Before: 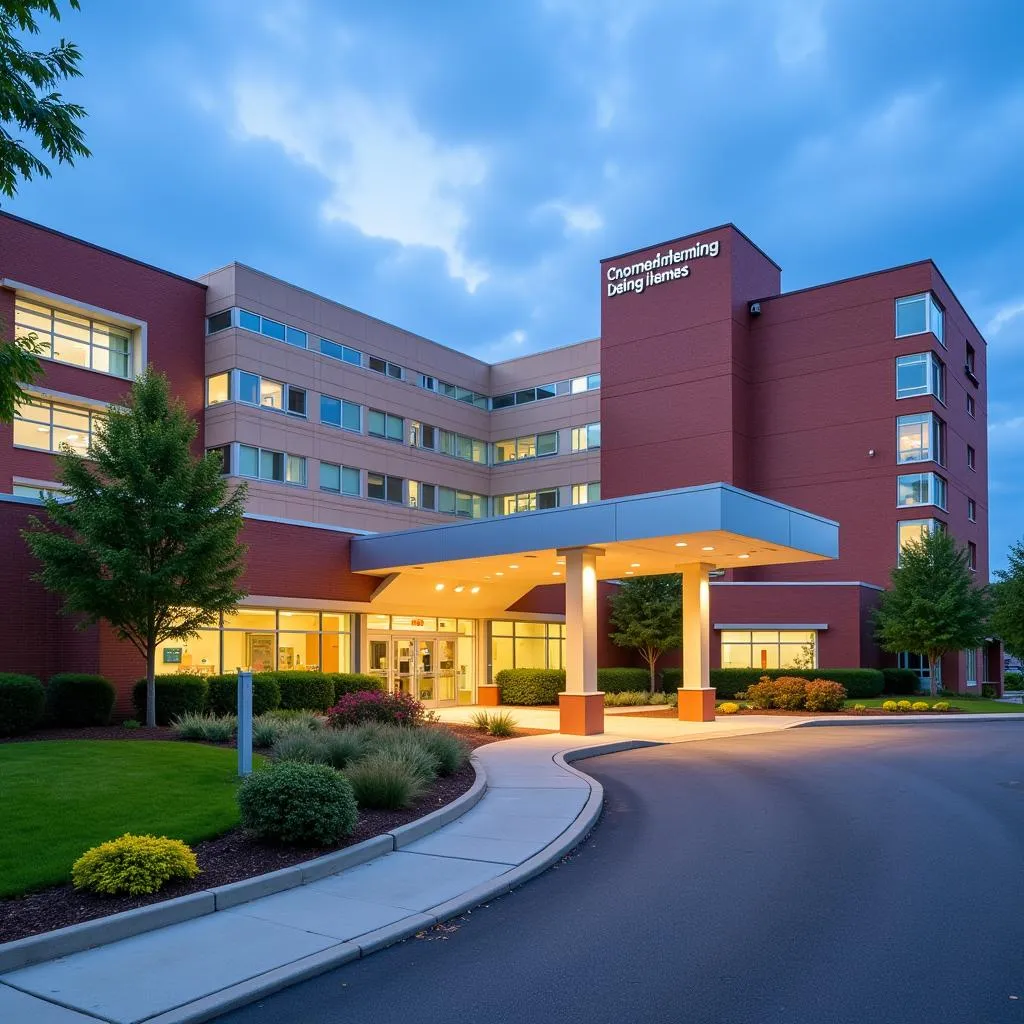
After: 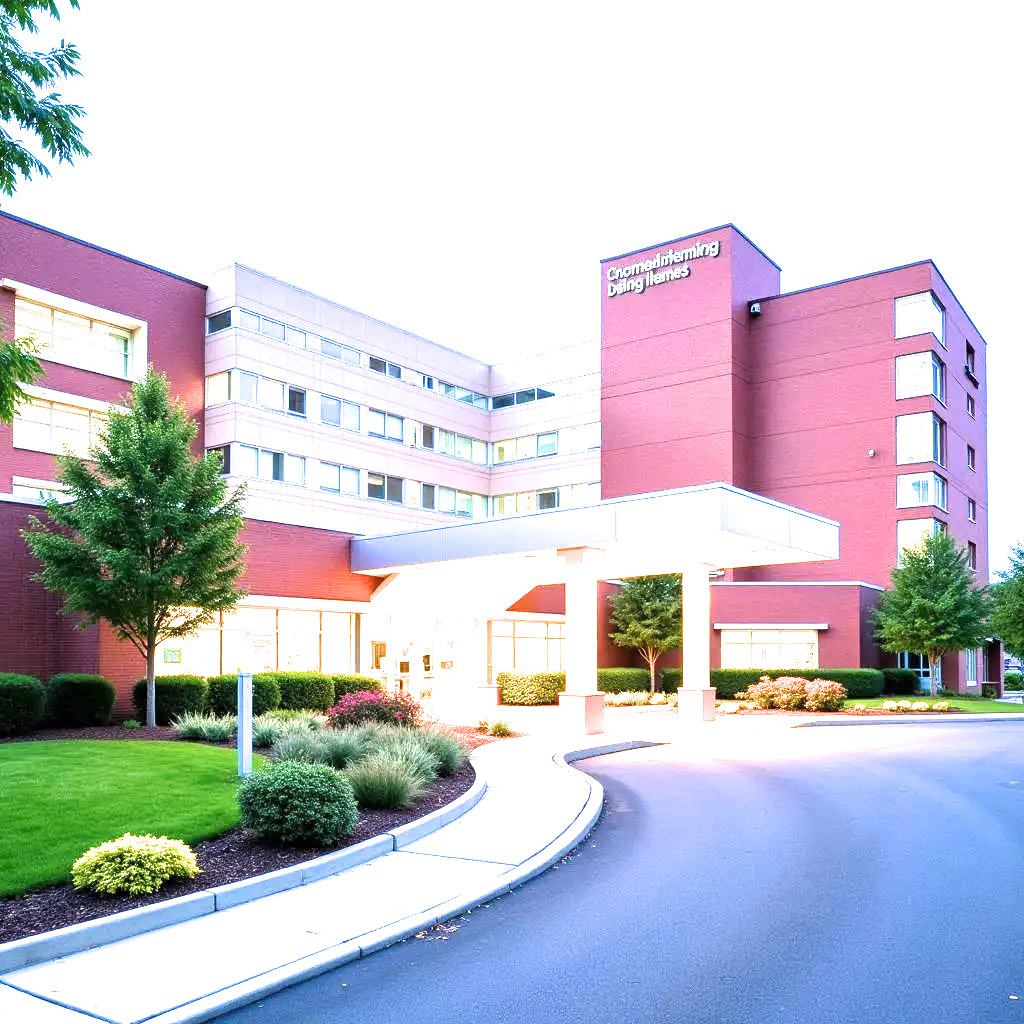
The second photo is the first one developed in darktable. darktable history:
filmic rgb: black relative exposure -8.03 EV, white relative exposure 2.47 EV, threshold 3.02 EV, hardness 6.35, enable highlight reconstruction true
exposure: black level correction 0, exposure 2.379 EV, compensate highlight preservation false
